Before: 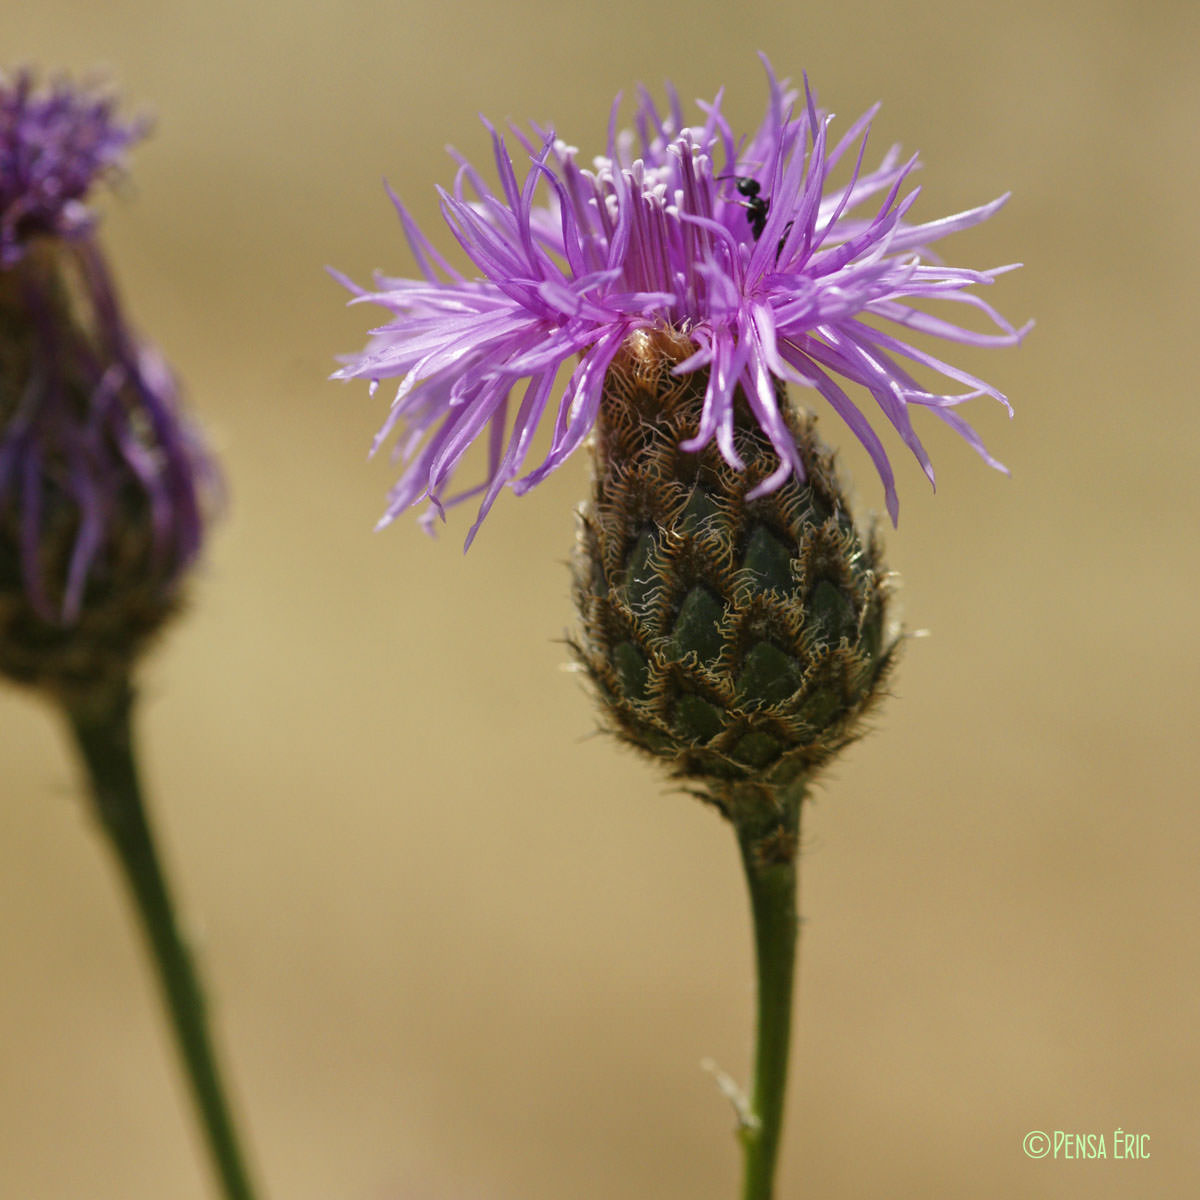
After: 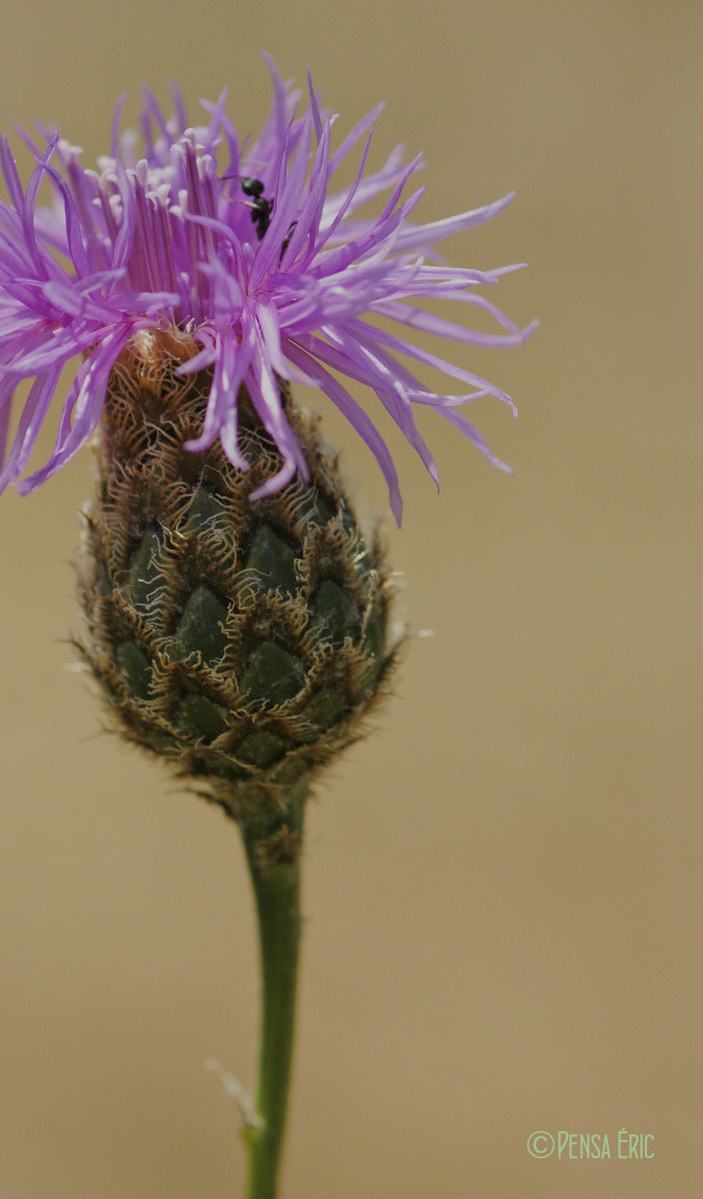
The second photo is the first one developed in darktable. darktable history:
filmic rgb: middle gray luminance 4.33%, black relative exposure -13.04 EV, white relative exposure 5.02 EV, target black luminance 0%, hardness 5.19, latitude 59.47%, contrast 0.756, highlights saturation mix 5.75%, shadows ↔ highlights balance 25.34%
crop: left 41.358%
